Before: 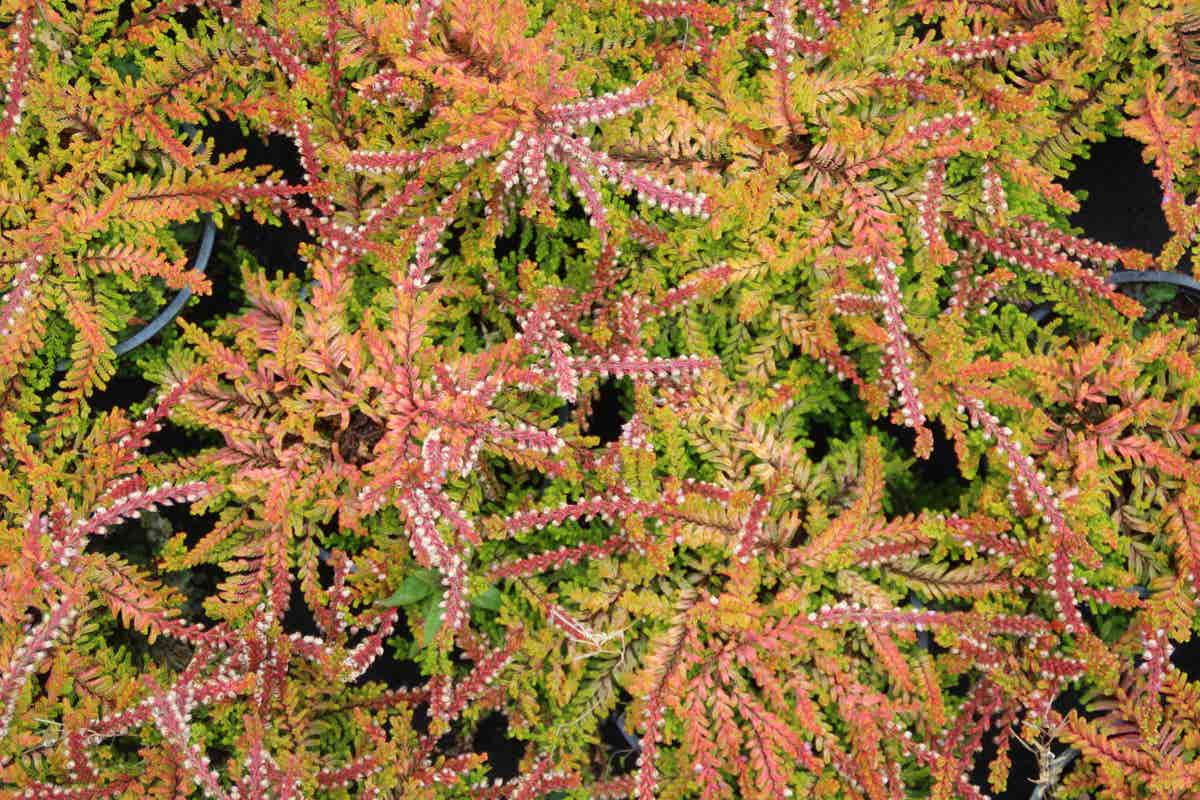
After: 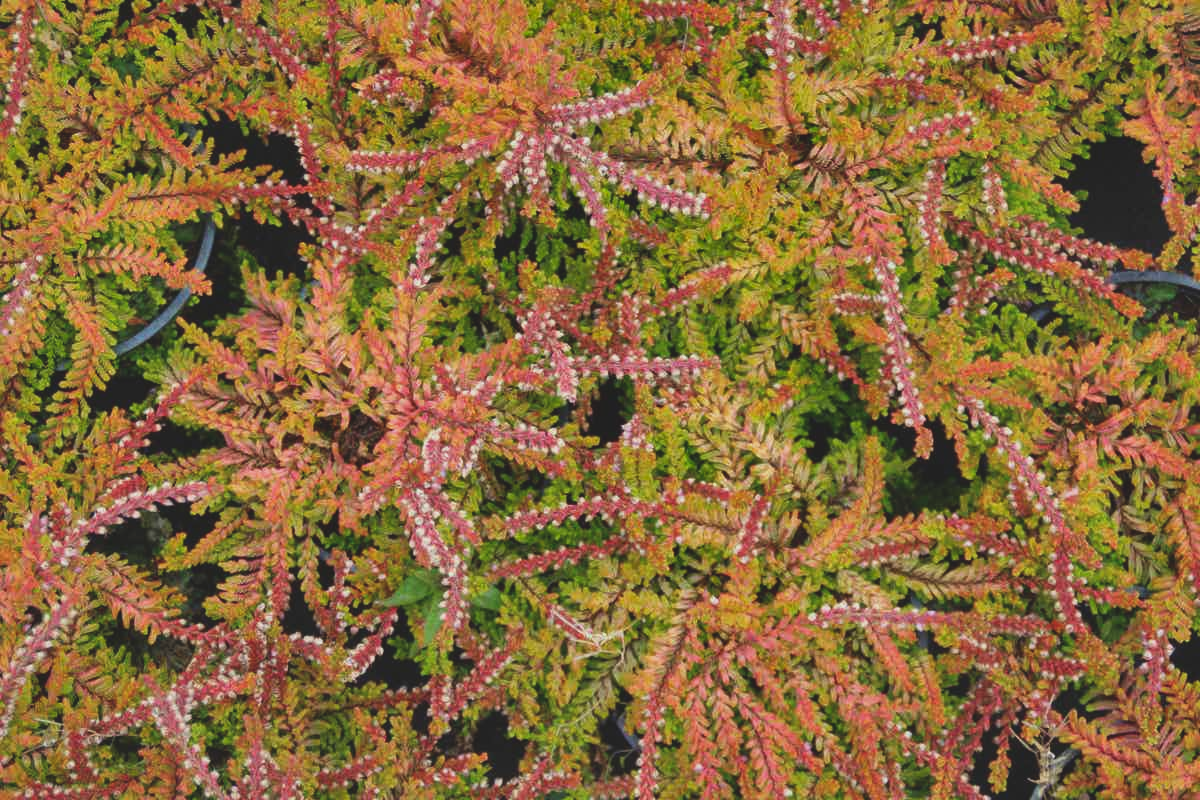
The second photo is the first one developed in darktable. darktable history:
exposure: black level correction -0.015, compensate highlight preservation false
shadows and highlights: shadows 79.4, white point adjustment -8.95, highlights -61.32, soften with gaussian
